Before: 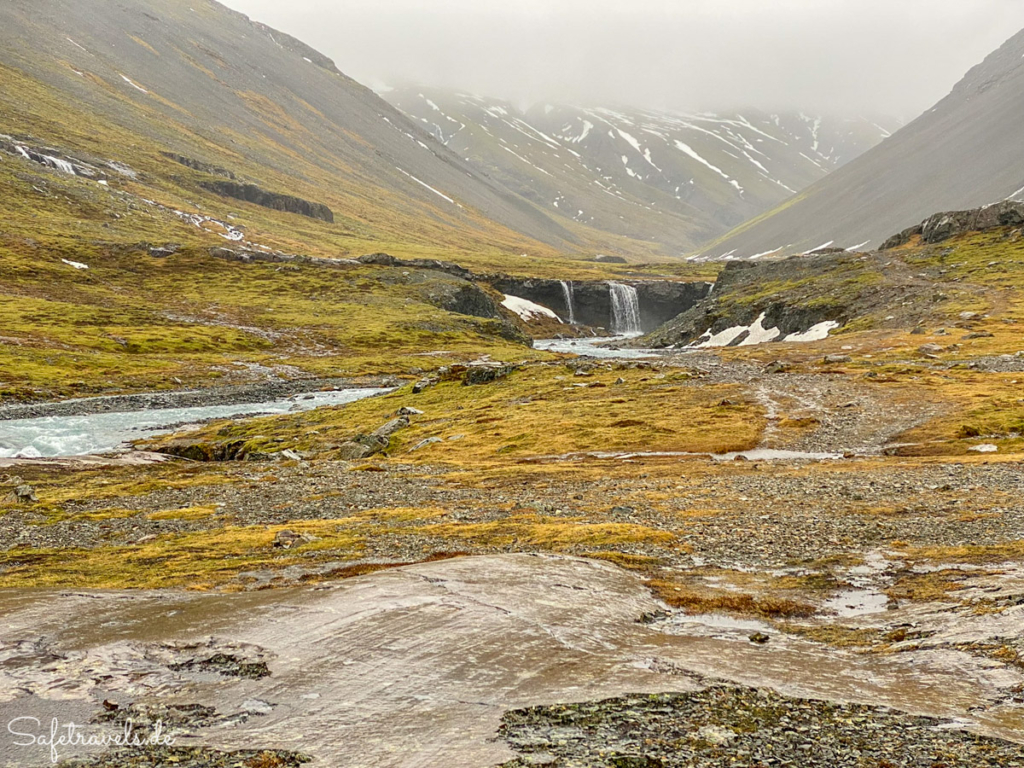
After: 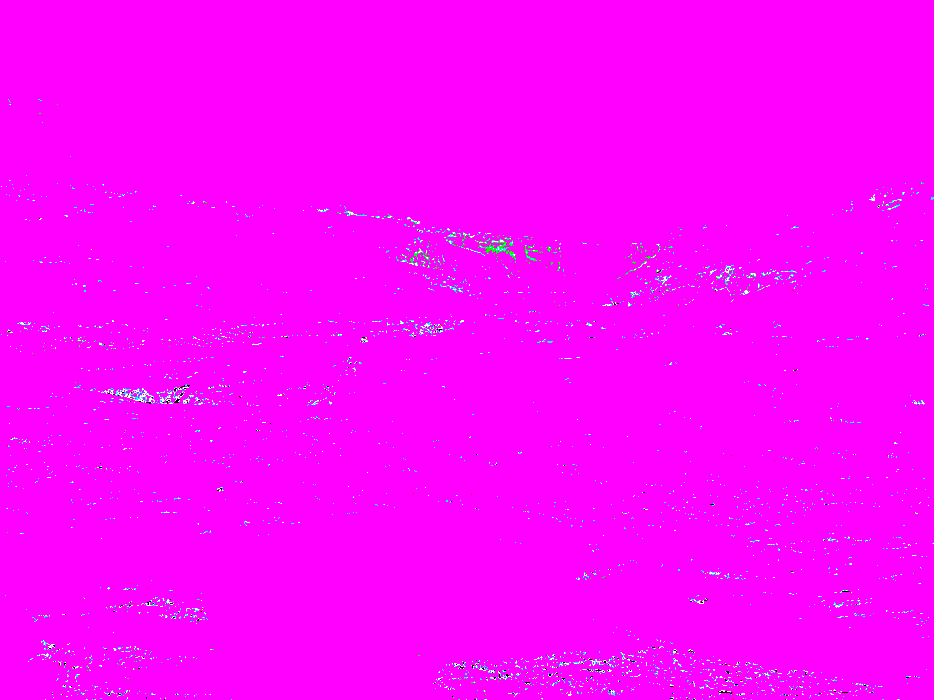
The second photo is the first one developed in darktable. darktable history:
sharpen: on, module defaults
white balance: red 8, blue 8
shadows and highlights: shadows -21.3, highlights 100, soften with gaussian
color balance rgb: shadows lift › chroma 4.21%, shadows lift › hue 252.22°, highlights gain › chroma 1.36%, highlights gain › hue 50.24°, perceptual saturation grading › mid-tones 6.33%, perceptual saturation grading › shadows 72.44%, perceptual brilliance grading › highlights 11.59%, contrast 5.05%
contrast brightness saturation: contrast 0.2, brightness 0.16, saturation 0.22
crop and rotate: angle -1.96°, left 3.097%, top 4.154%, right 1.586%, bottom 0.529%
